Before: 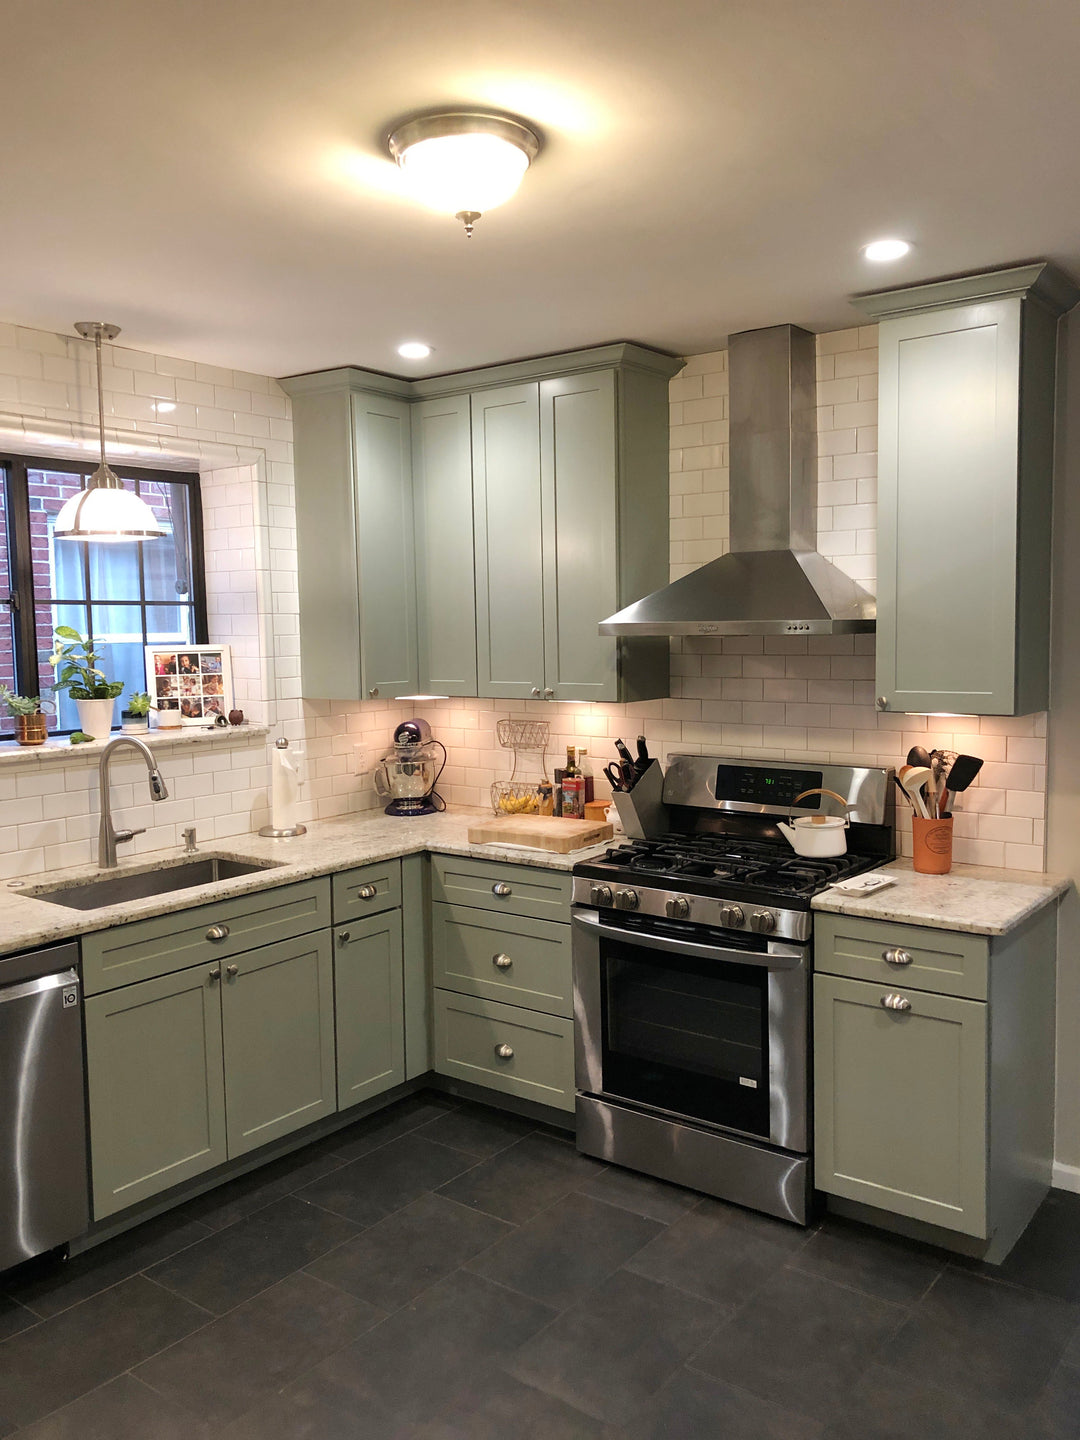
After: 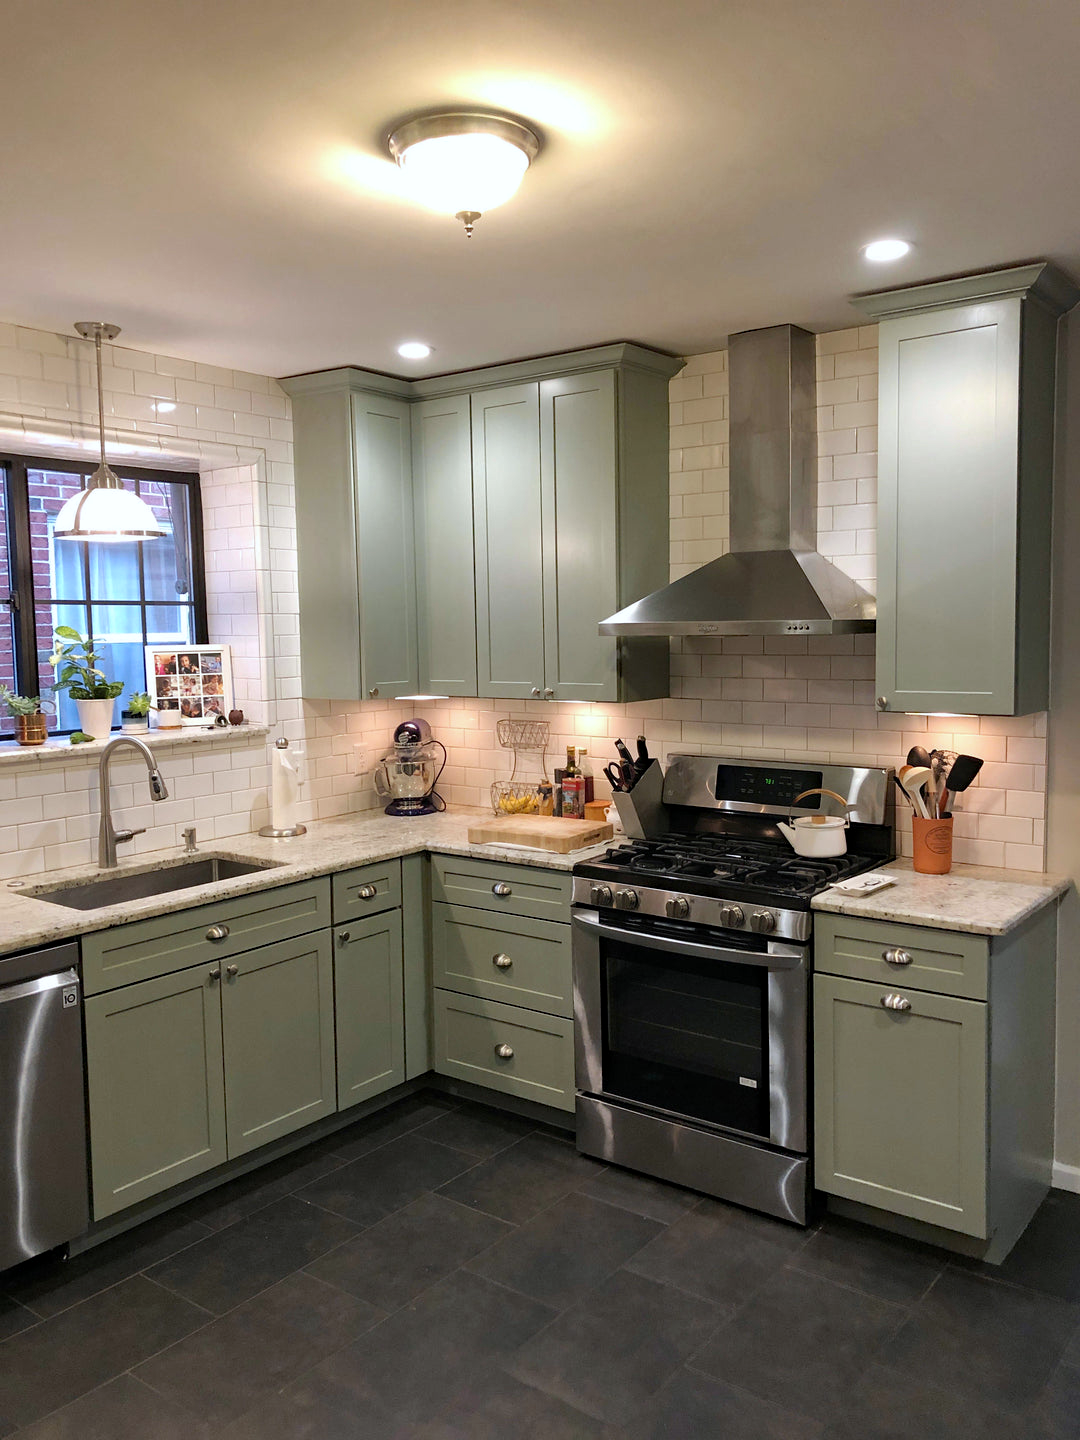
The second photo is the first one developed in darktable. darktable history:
white balance: red 0.976, blue 1.04
haze removal: compatibility mode true, adaptive false
